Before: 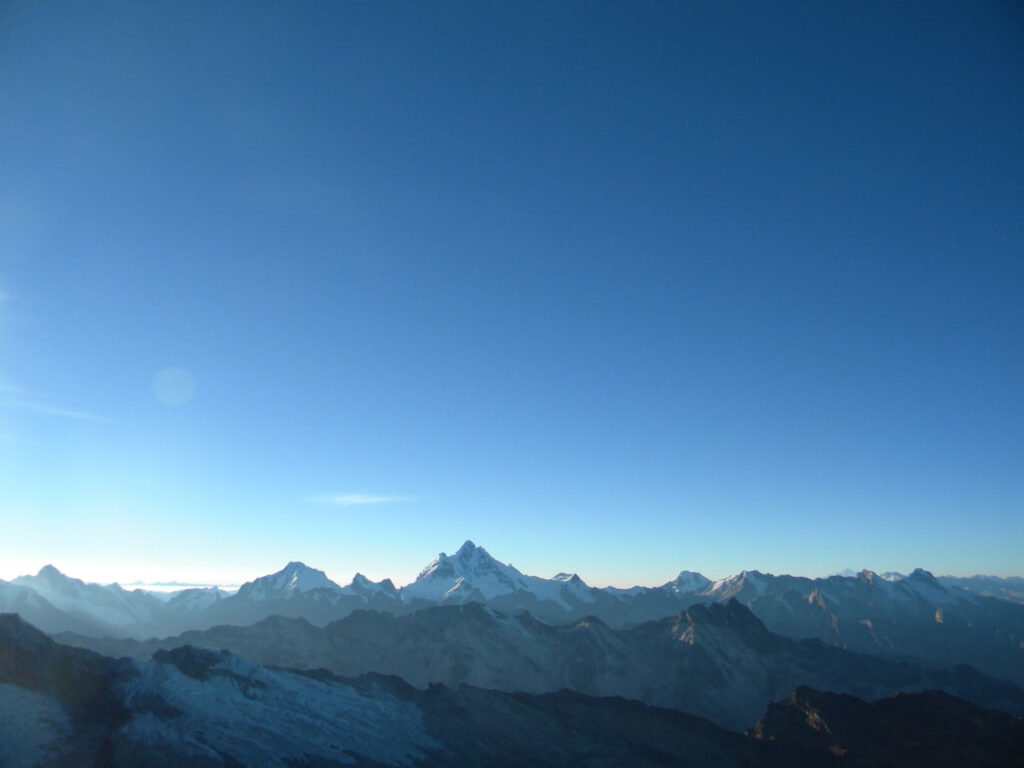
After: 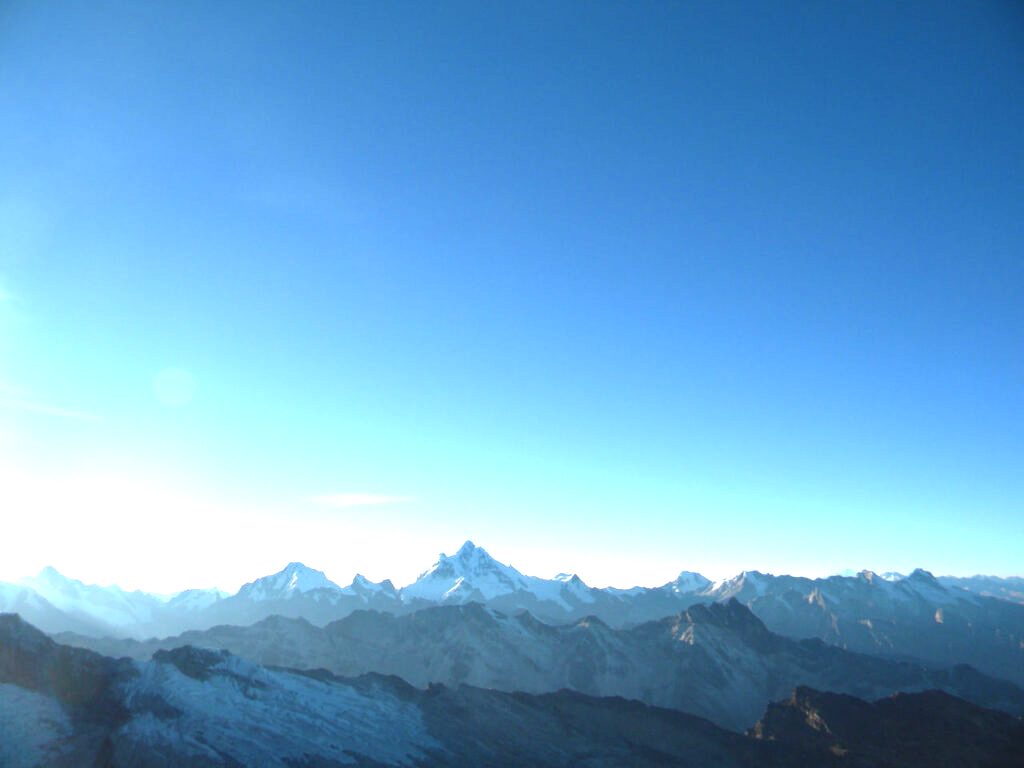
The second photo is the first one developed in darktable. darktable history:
exposure: black level correction 0, exposure 1.174 EV, compensate exposure bias true, compensate highlight preservation false
